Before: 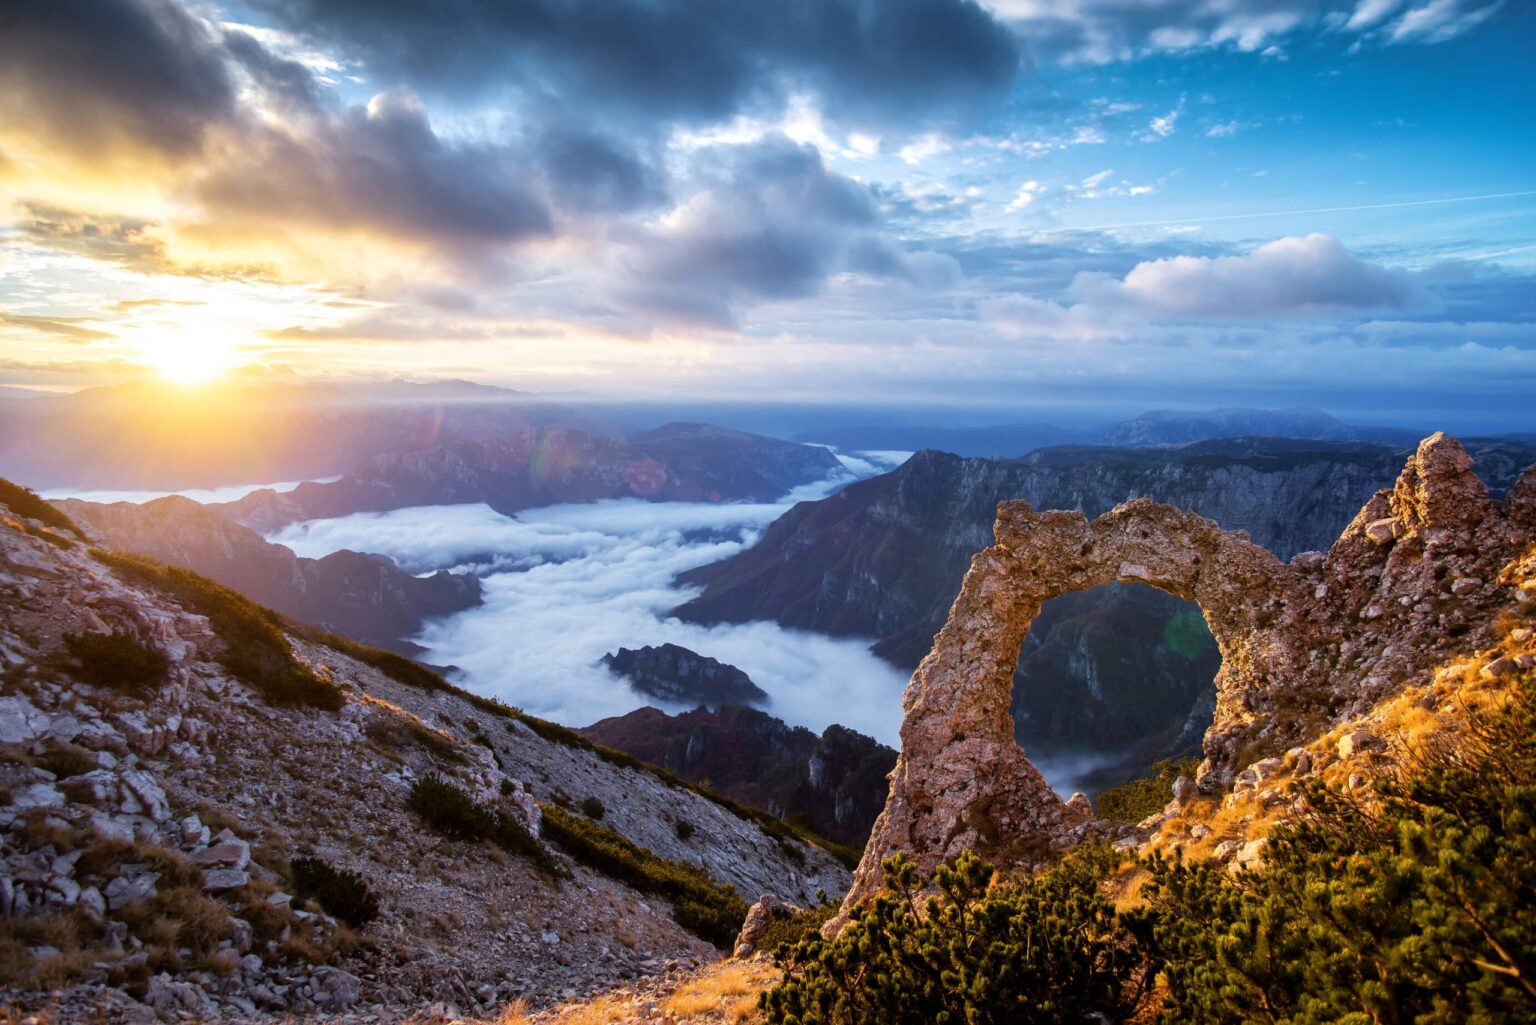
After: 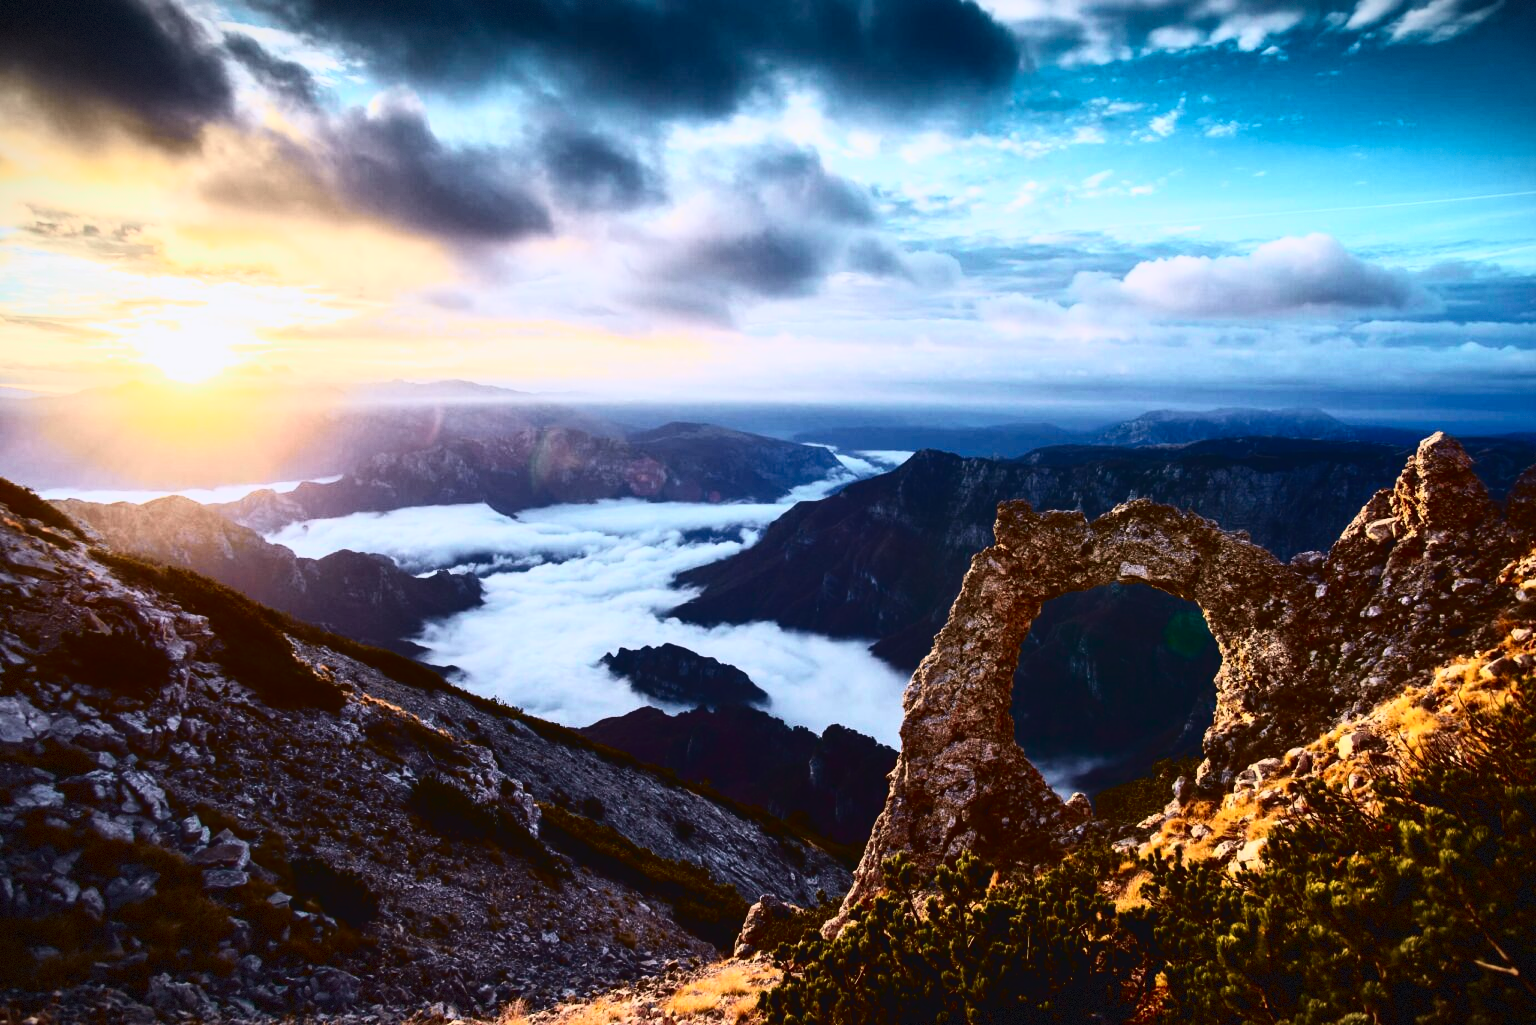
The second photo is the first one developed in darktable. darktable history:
vignetting: fall-off start 100%, brightness -0.406, saturation -0.3, width/height ratio 1.324, dithering 8-bit output, unbound false
contrast brightness saturation: contrast 0.22, brightness -0.19, saturation 0.24
tone curve: curves: ch0 [(0, 0.039) (0.104, 0.094) (0.285, 0.301) (0.673, 0.796) (0.845, 0.932) (0.994, 0.971)]; ch1 [(0, 0) (0.356, 0.385) (0.424, 0.405) (0.498, 0.502) (0.586, 0.57) (0.657, 0.642) (1, 1)]; ch2 [(0, 0) (0.424, 0.438) (0.46, 0.453) (0.515, 0.505) (0.557, 0.57) (0.612, 0.583) (0.722, 0.67) (1, 1)], color space Lab, independent channels, preserve colors none
